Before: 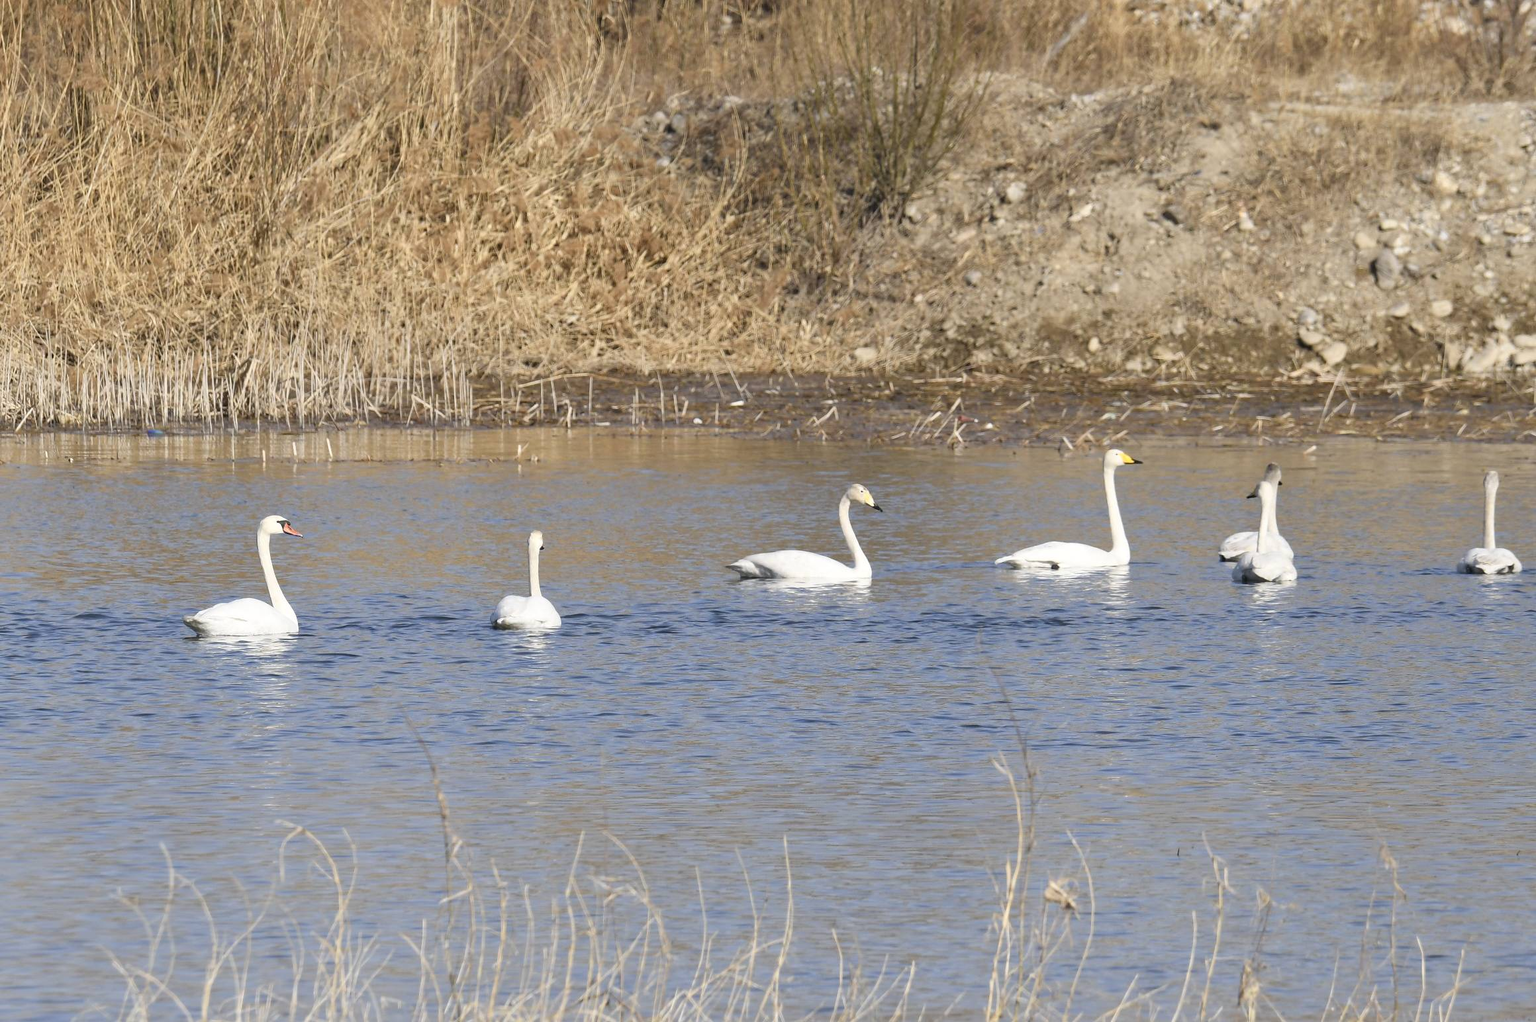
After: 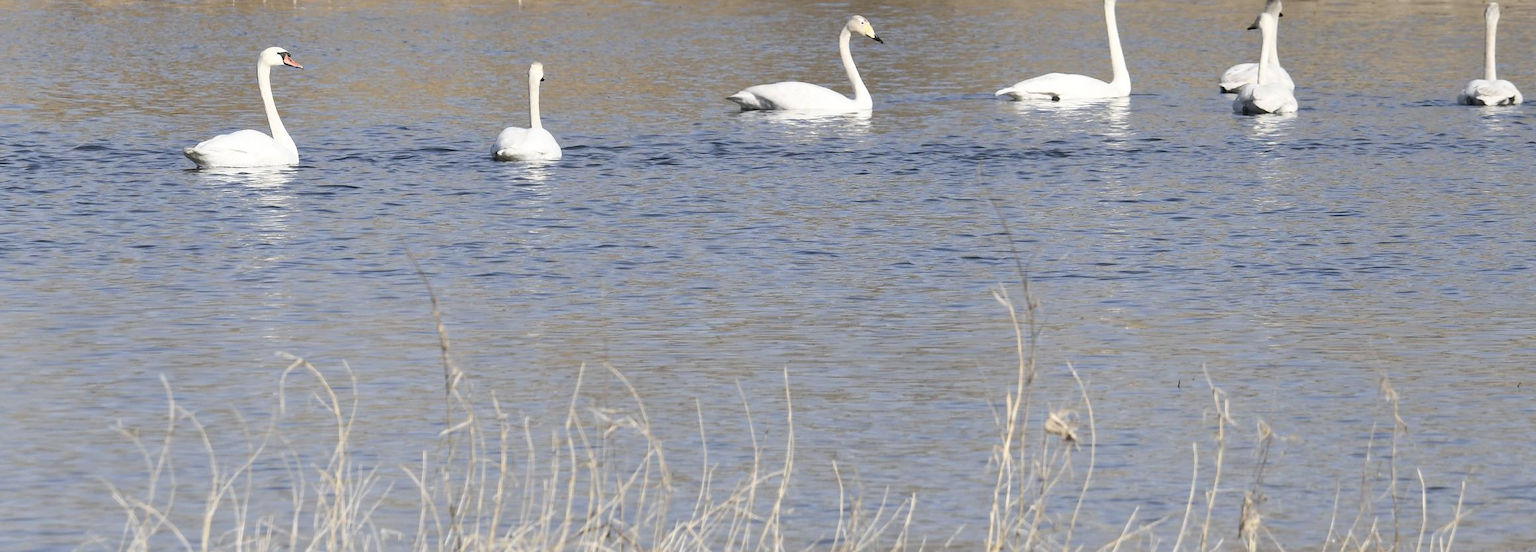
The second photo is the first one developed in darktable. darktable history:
crop and rotate: top 45.932%, right 0.007%
contrast brightness saturation: contrast 0.112, saturation -0.156
